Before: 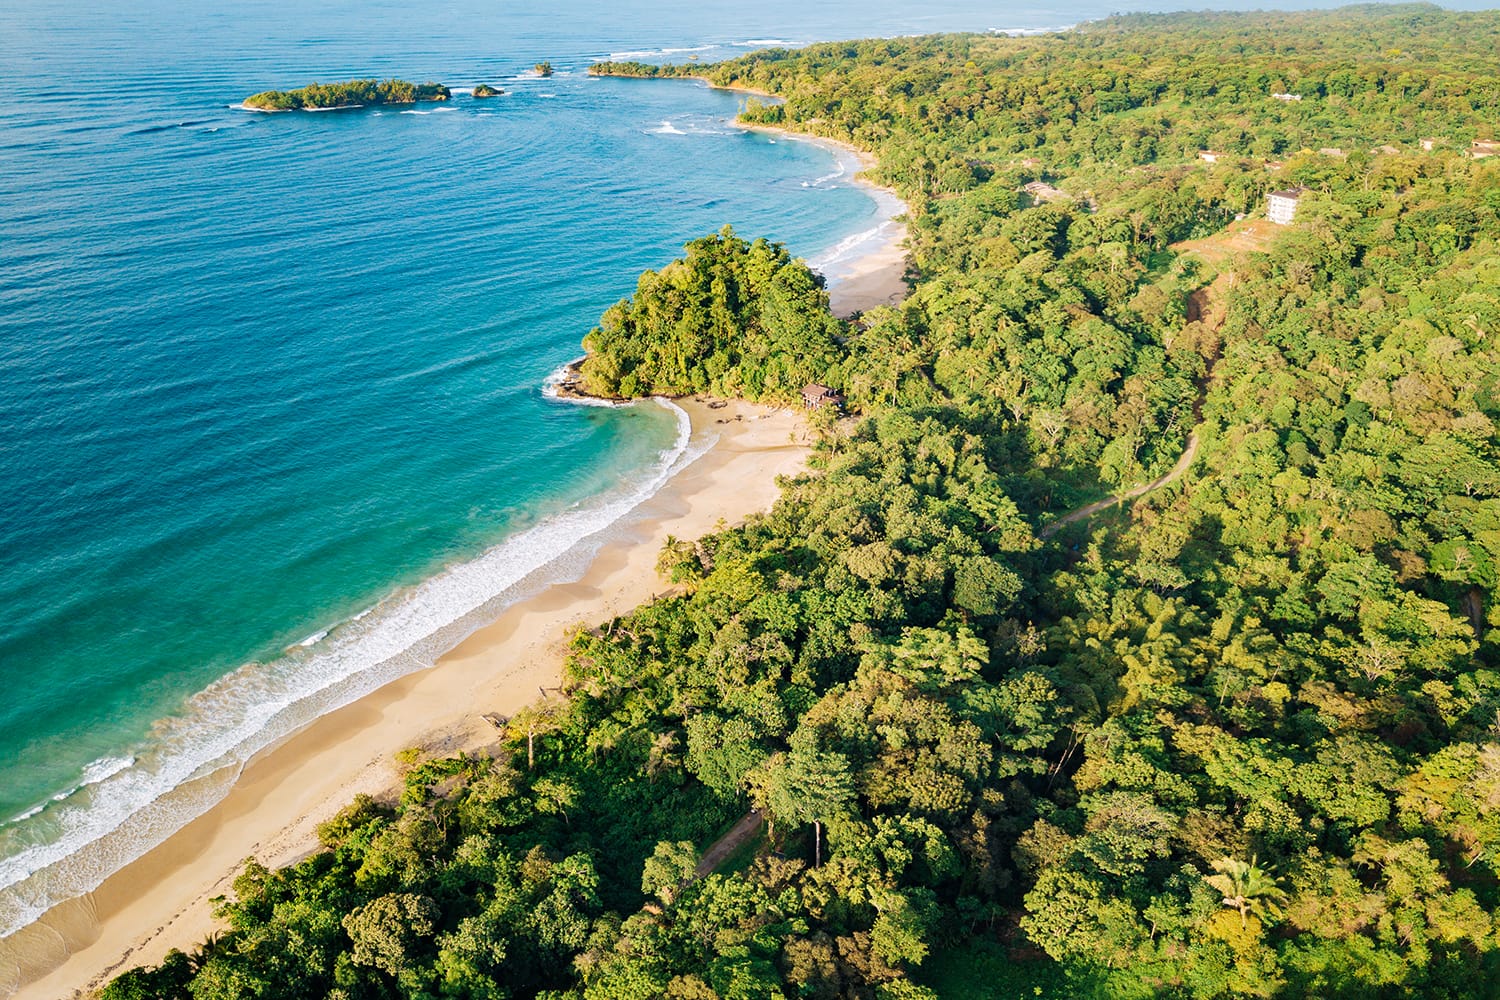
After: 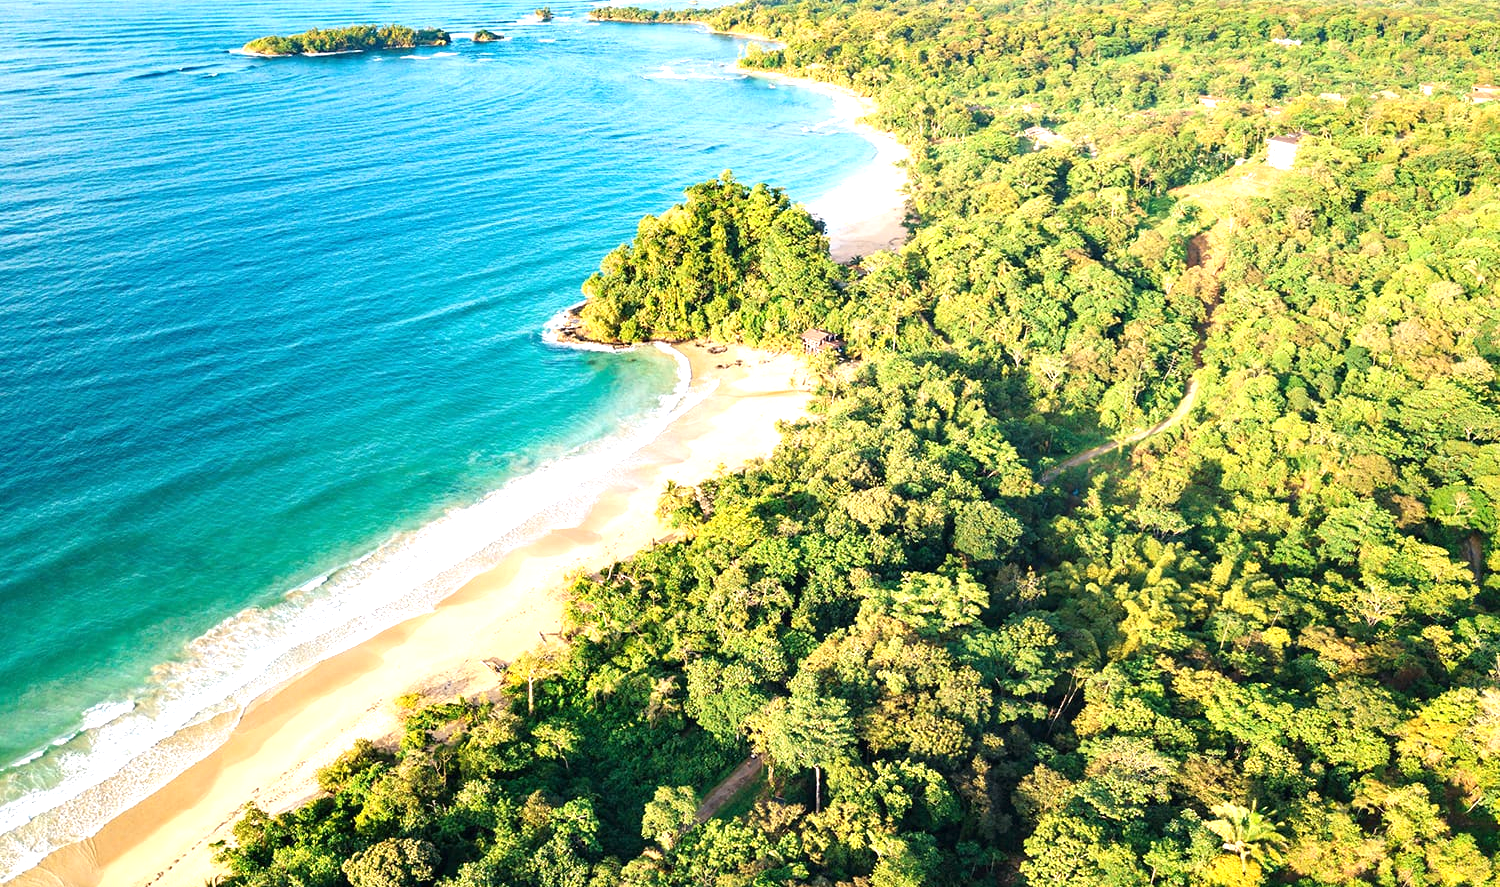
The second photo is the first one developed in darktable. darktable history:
crop and rotate: top 5.567%, bottom 5.654%
exposure: black level correction 0, exposure 0.899 EV, compensate highlight preservation false
